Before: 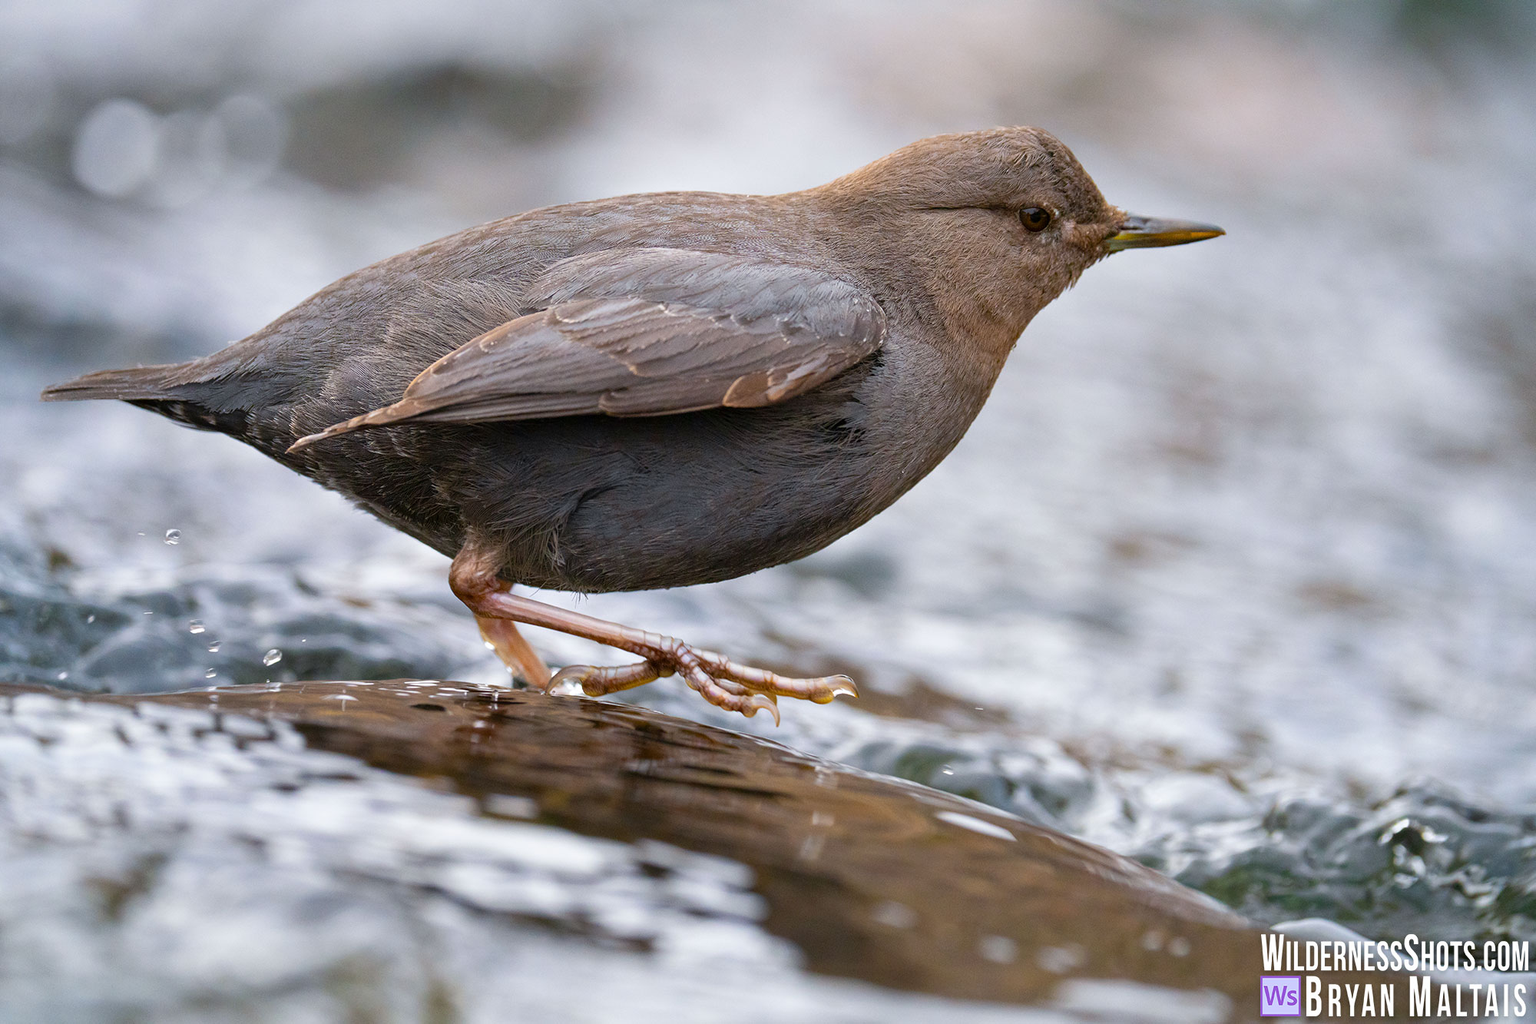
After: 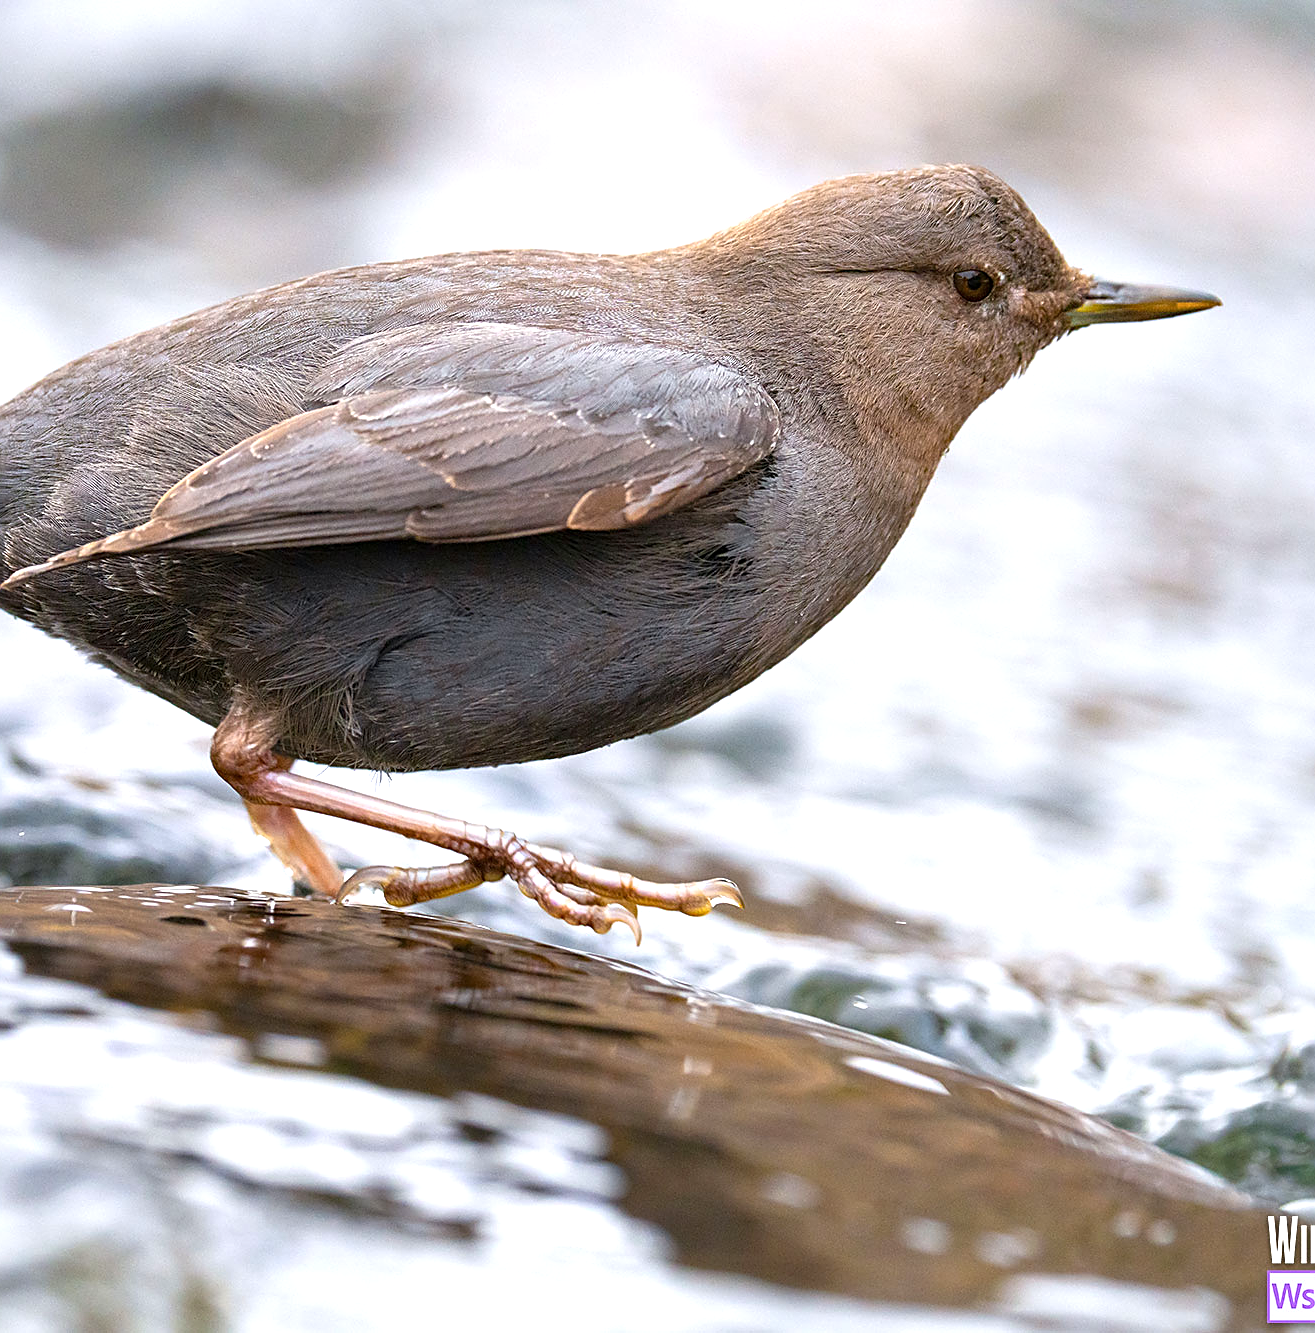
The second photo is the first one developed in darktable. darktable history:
sharpen: on, module defaults
crop and rotate: left 18.713%, right 15.495%
tone equalizer: -8 EV -0.719 EV, -7 EV -0.685 EV, -6 EV -0.616 EV, -5 EV -0.361 EV, -3 EV 0.371 EV, -2 EV 0.6 EV, -1 EV 0.675 EV, +0 EV 0.75 EV, smoothing diameter 24.85%, edges refinement/feathering 11.82, preserve details guided filter
